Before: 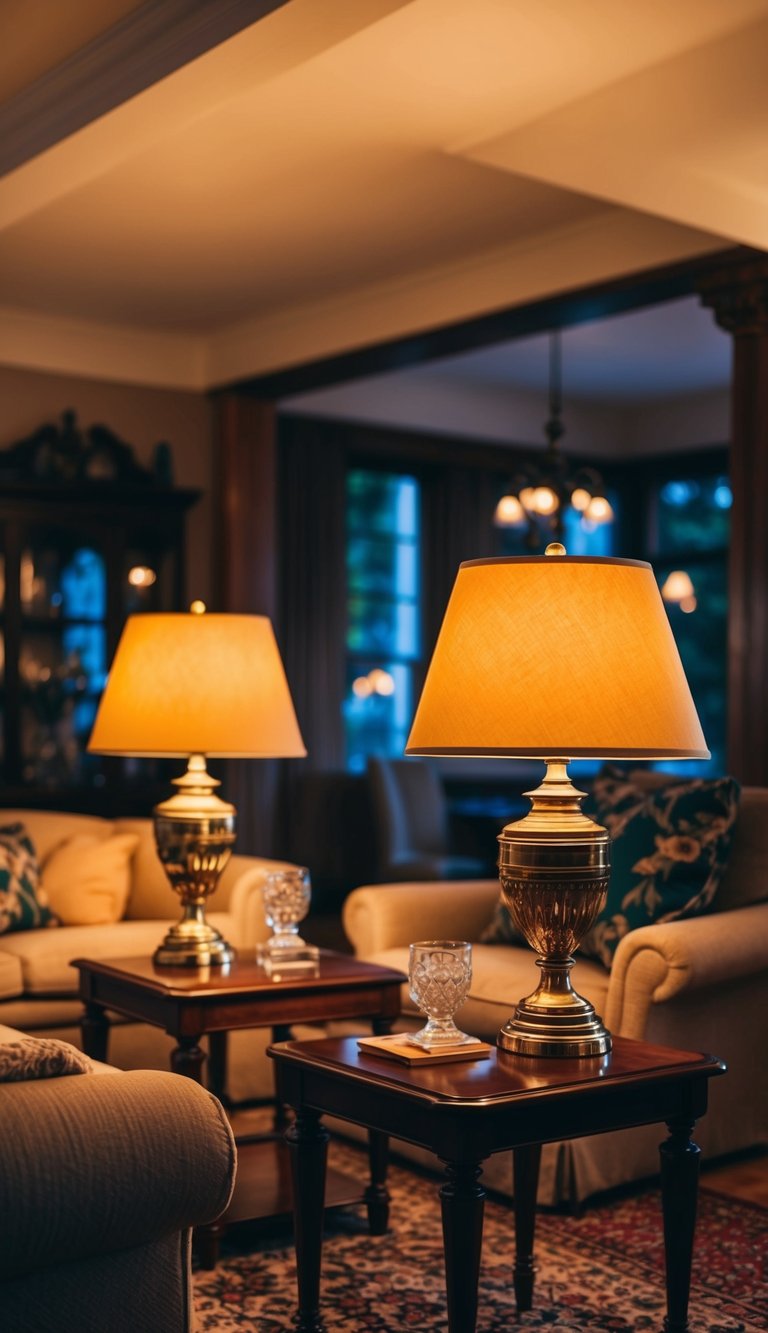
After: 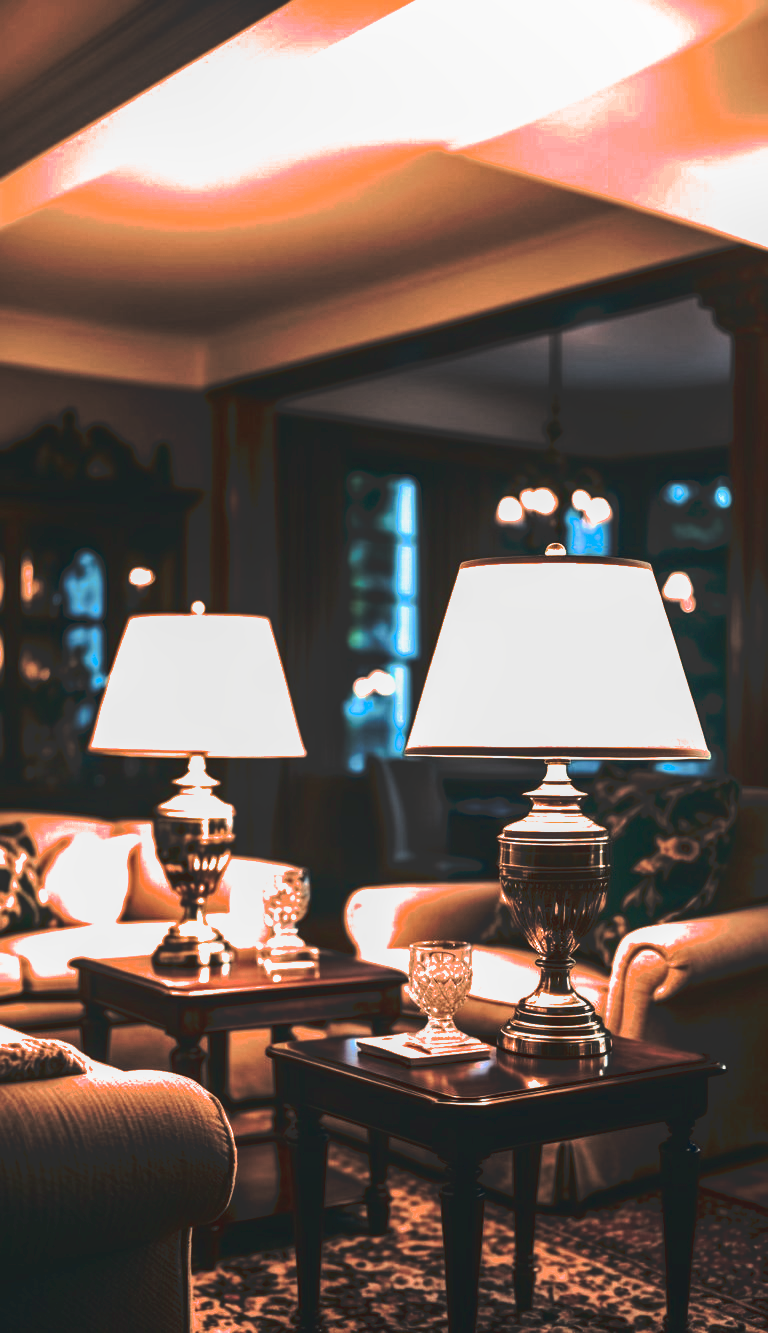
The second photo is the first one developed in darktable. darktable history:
white balance: red 1.123, blue 0.83
tone curve: curves: ch0 [(0, 0) (0.003, 0.149) (0.011, 0.152) (0.025, 0.154) (0.044, 0.164) (0.069, 0.179) (0.1, 0.194) (0.136, 0.211) (0.177, 0.232) (0.224, 0.258) (0.277, 0.289) (0.335, 0.326) (0.399, 0.371) (0.468, 0.438) (0.543, 0.504) (0.623, 0.569) (0.709, 0.642) (0.801, 0.716) (0.898, 0.775) (1, 1)], preserve colors none
filmic rgb: black relative exposure -8.2 EV, white relative exposure 2.2 EV, threshold 3 EV, hardness 7.11, latitude 85.74%, contrast 1.696, highlights saturation mix -4%, shadows ↔ highlights balance -2.69%, color science v5 (2021), contrast in shadows safe, contrast in highlights safe, enable highlight reconstruction true
tone equalizer: -8 EV -0.75 EV, -7 EV -0.7 EV, -6 EV -0.6 EV, -5 EV -0.4 EV, -3 EV 0.4 EV, -2 EV 0.6 EV, -1 EV 0.7 EV, +0 EV 0.75 EV, edges refinement/feathering 500, mask exposure compensation -1.57 EV, preserve details no
local contrast: detail 110%
